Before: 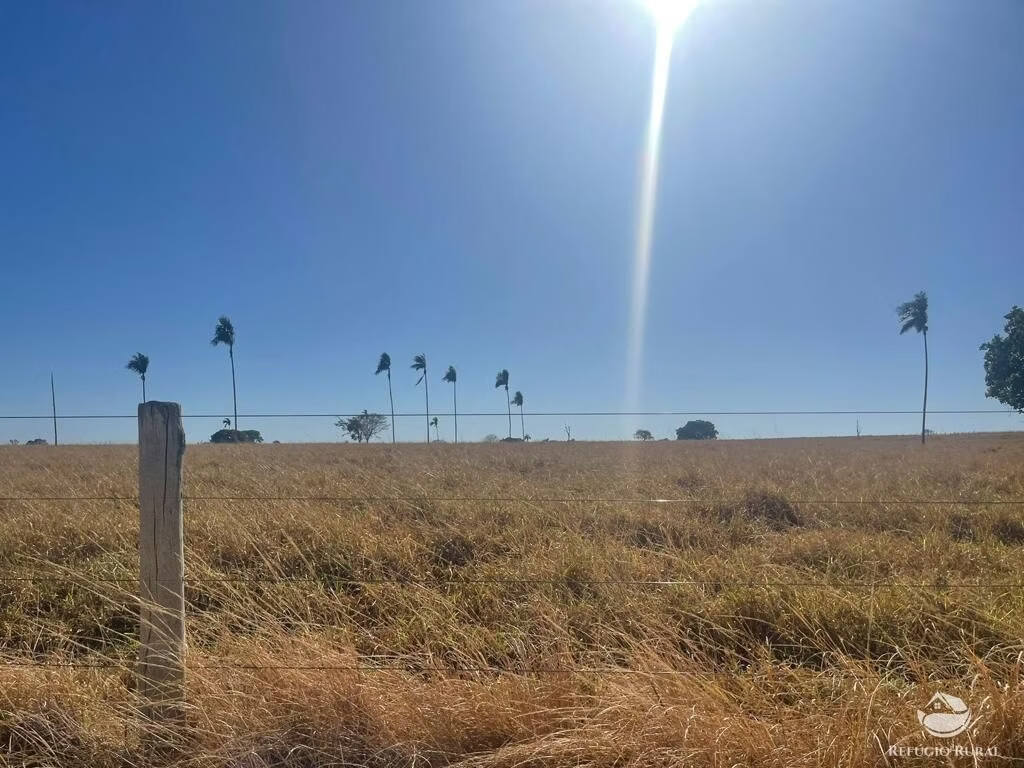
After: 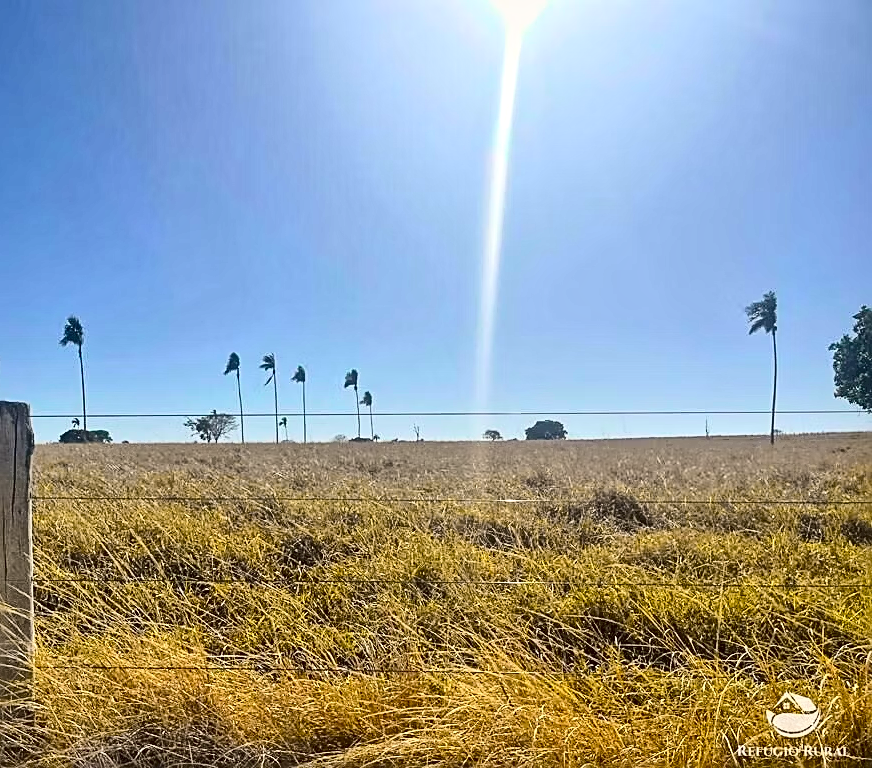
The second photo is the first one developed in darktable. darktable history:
crop and rotate: left 14.754%
tone curve: curves: ch0 [(0, 0) (0.104, 0.068) (0.236, 0.227) (0.46, 0.576) (0.657, 0.796) (0.861, 0.932) (1, 0.981)]; ch1 [(0, 0) (0.353, 0.344) (0.434, 0.382) (0.479, 0.476) (0.502, 0.504) (0.544, 0.534) (0.57, 0.57) (0.586, 0.603) (0.618, 0.631) (0.657, 0.679) (1, 1)]; ch2 [(0, 0) (0.34, 0.314) (0.434, 0.43) (0.5, 0.511) (0.528, 0.545) (0.557, 0.573) (0.573, 0.618) (0.628, 0.751) (1, 1)], color space Lab, independent channels, preserve colors none
sharpen: amount 0.75
local contrast: mode bilateral grid, contrast 20, coarseness 19, detail 163%, midtone range 0.2
